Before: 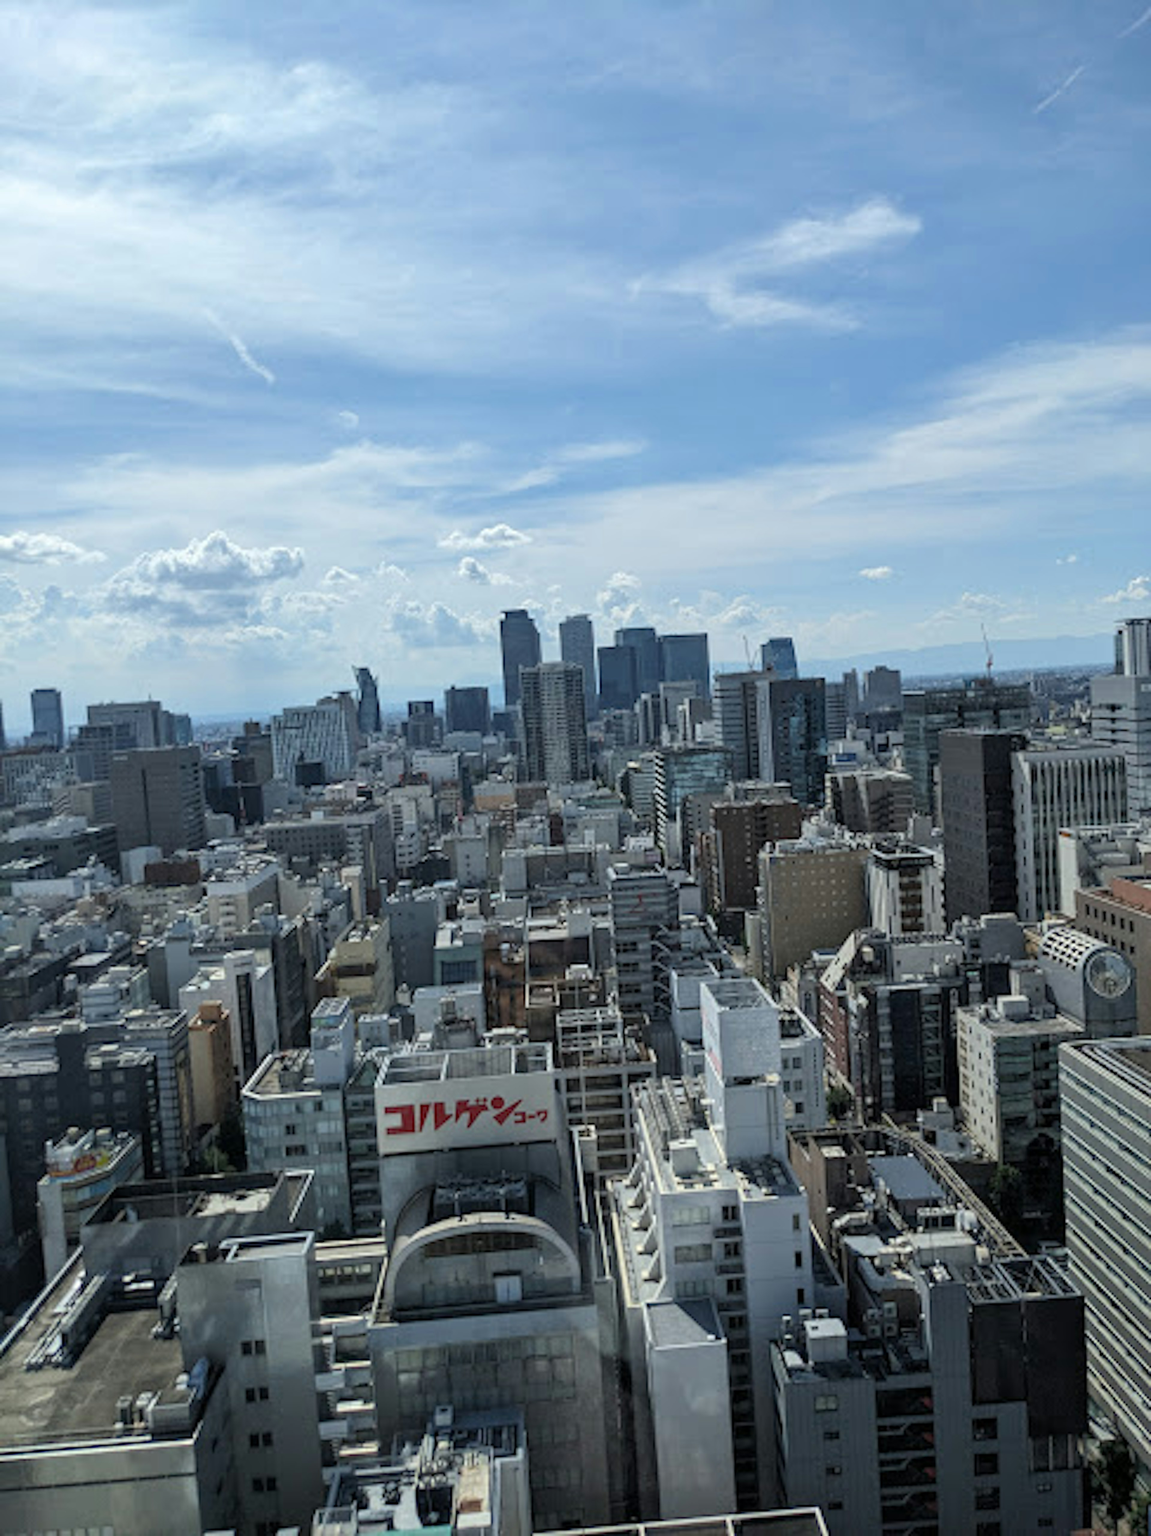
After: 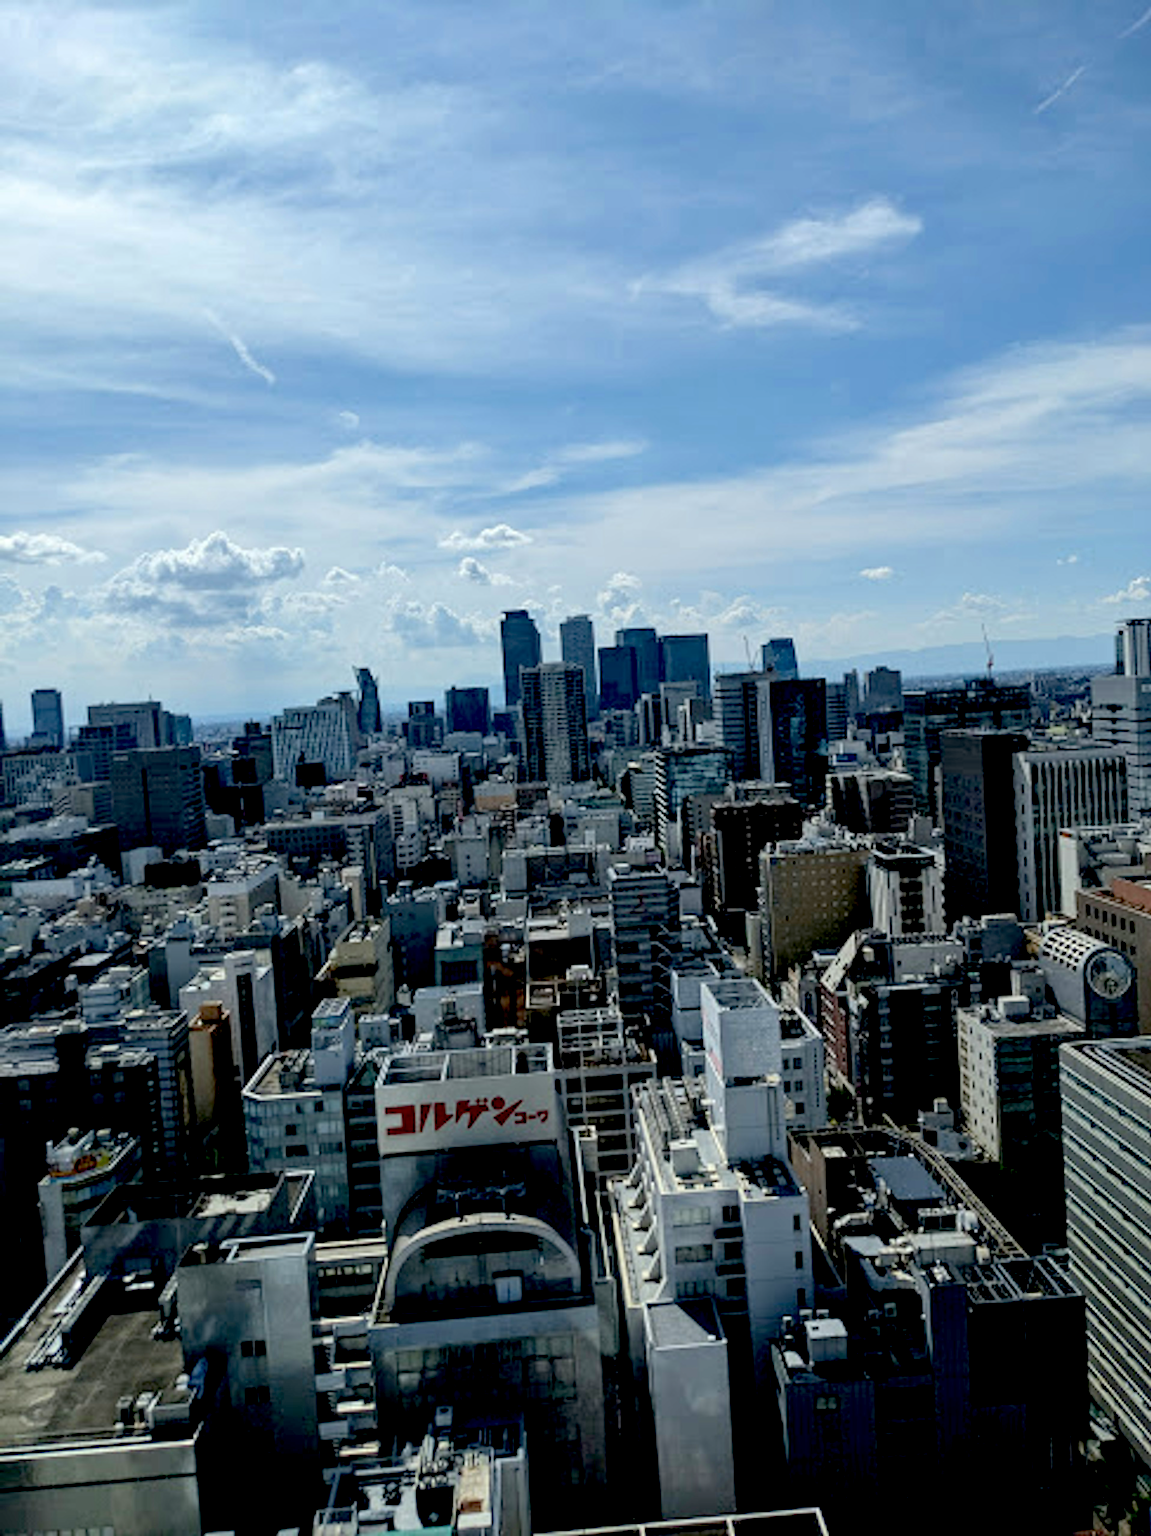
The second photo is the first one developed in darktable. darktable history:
exposure: black level correction 0.047, exposure 0.013 EV, compensate highlight preservation false
